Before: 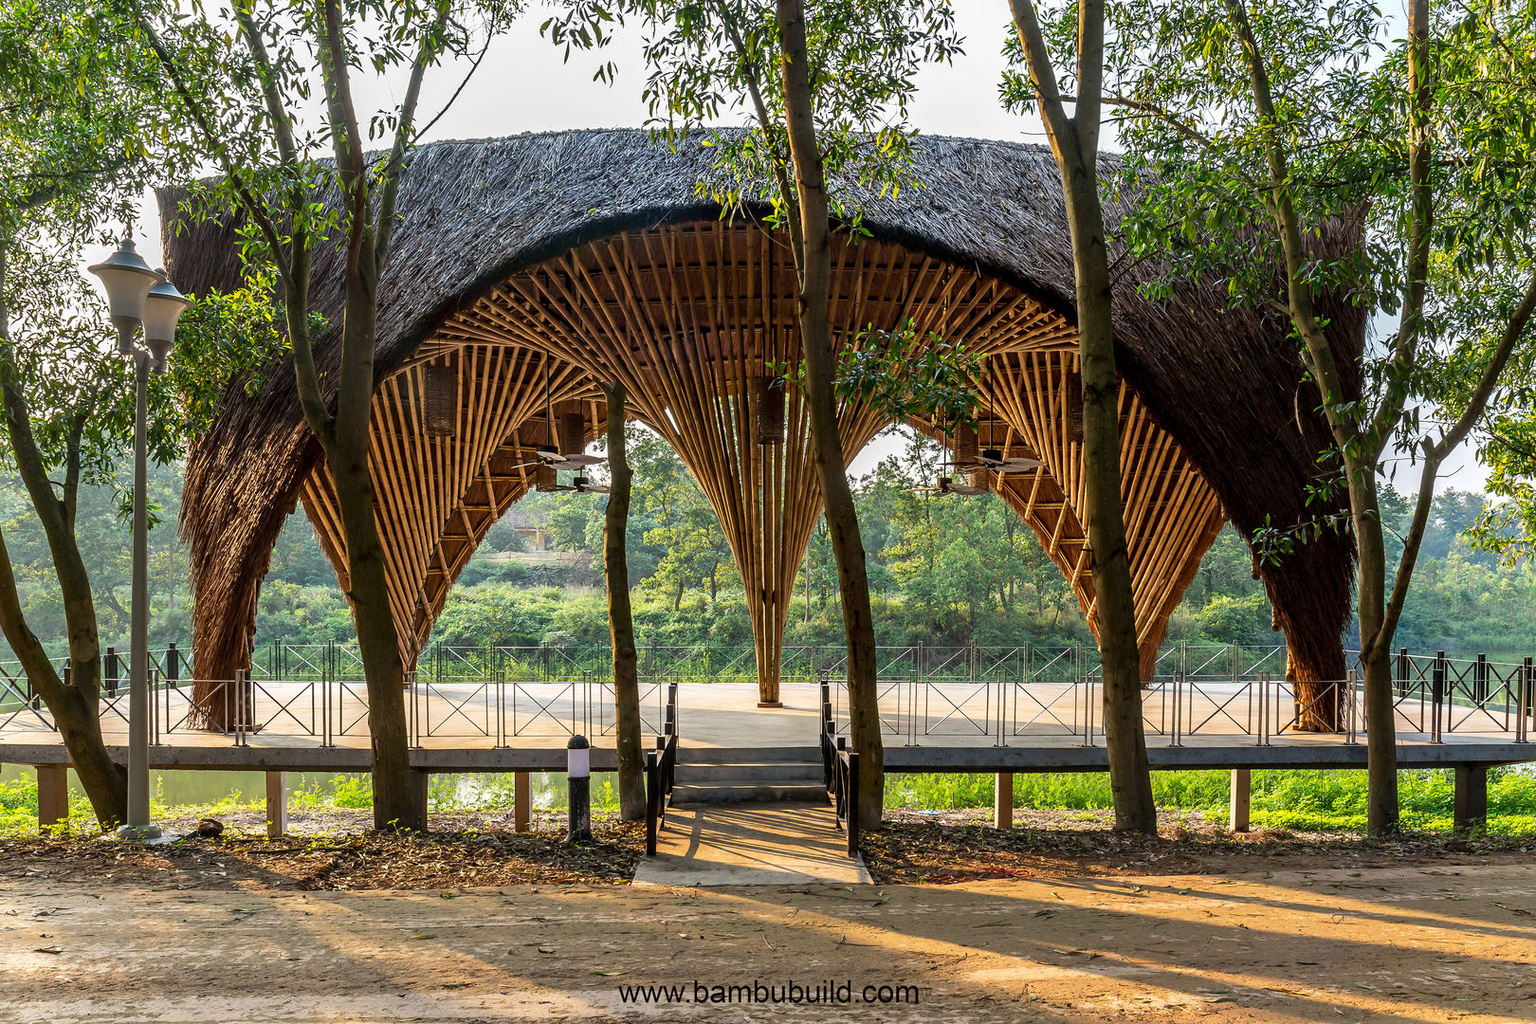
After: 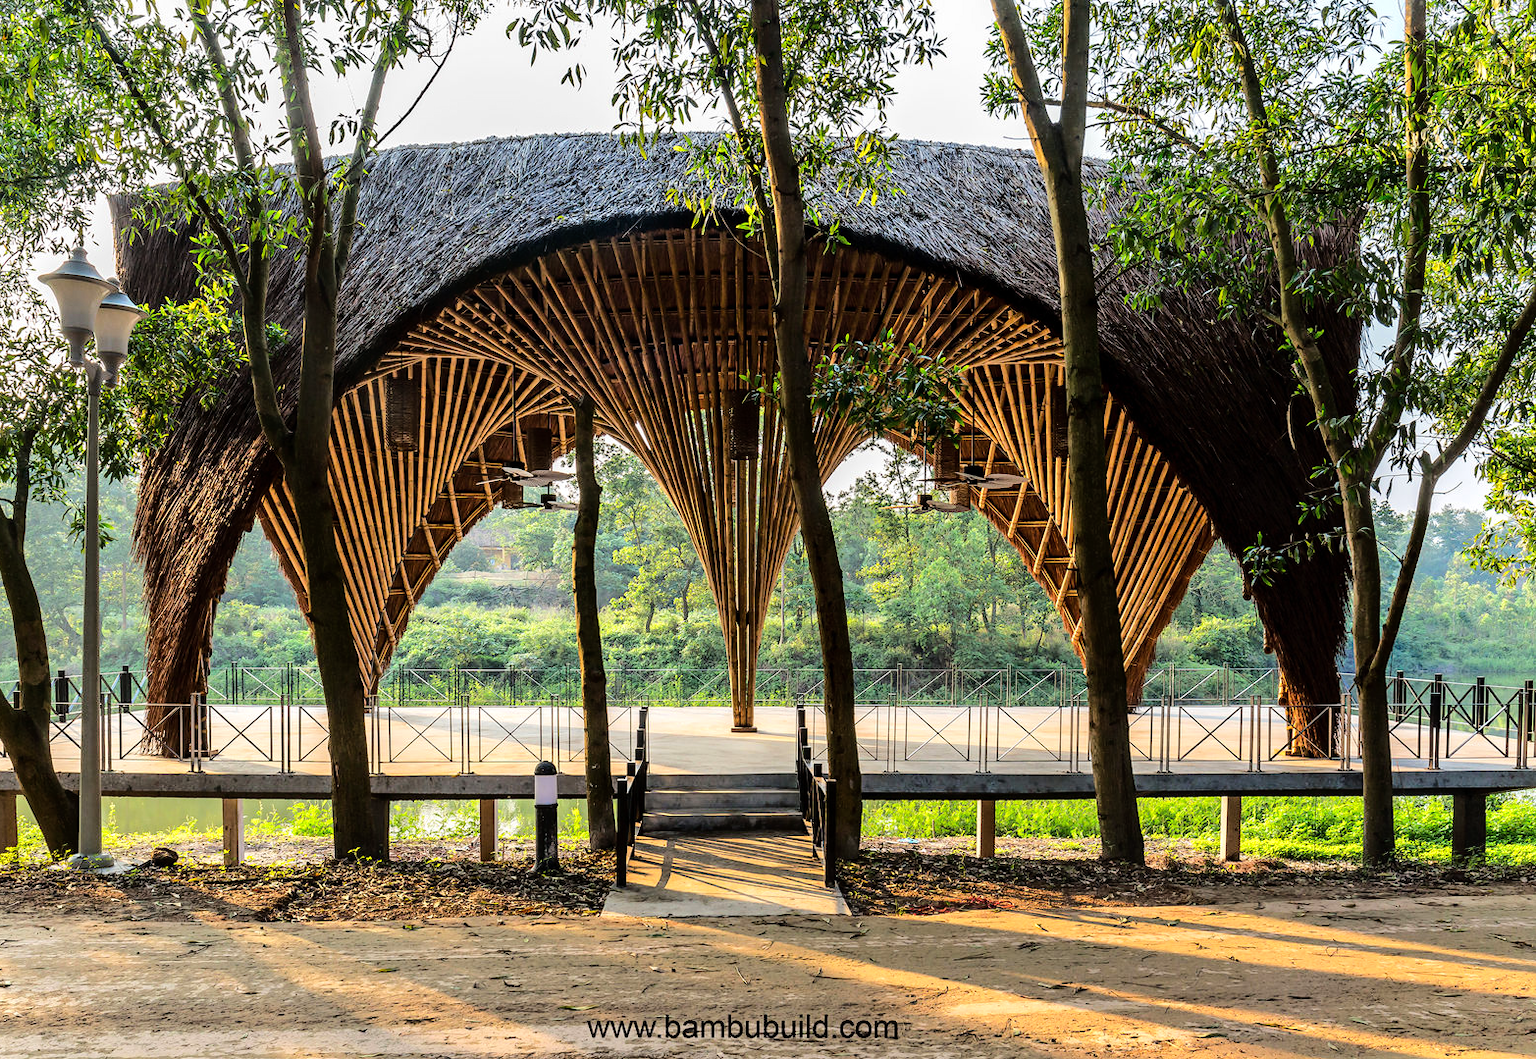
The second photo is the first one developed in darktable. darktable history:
tone curve: curves: ch0 [(0, 0) (0.003, 0.001) (0.011, 0.006) (0.025, 0.012) (0.044, 0.018) (0.069, 0.025) (0.1, 0.045) (0.136, 0.074) (0.177, 0.124) (0.224, 0.196) (0.277, 0.289) (0.335, 0.396) (0.399, 0.495) (0.468, 0.585) (0.543, 0.663) (0.623, 0.728) (0.709, 0.808) (0.801, 0.87) (0.898, 0.932) (1, 1)]
crop and rotate: left 3.354%
shadows and highlights: shadows 10.43, white point adjustment 1.05, highlights -39.35
